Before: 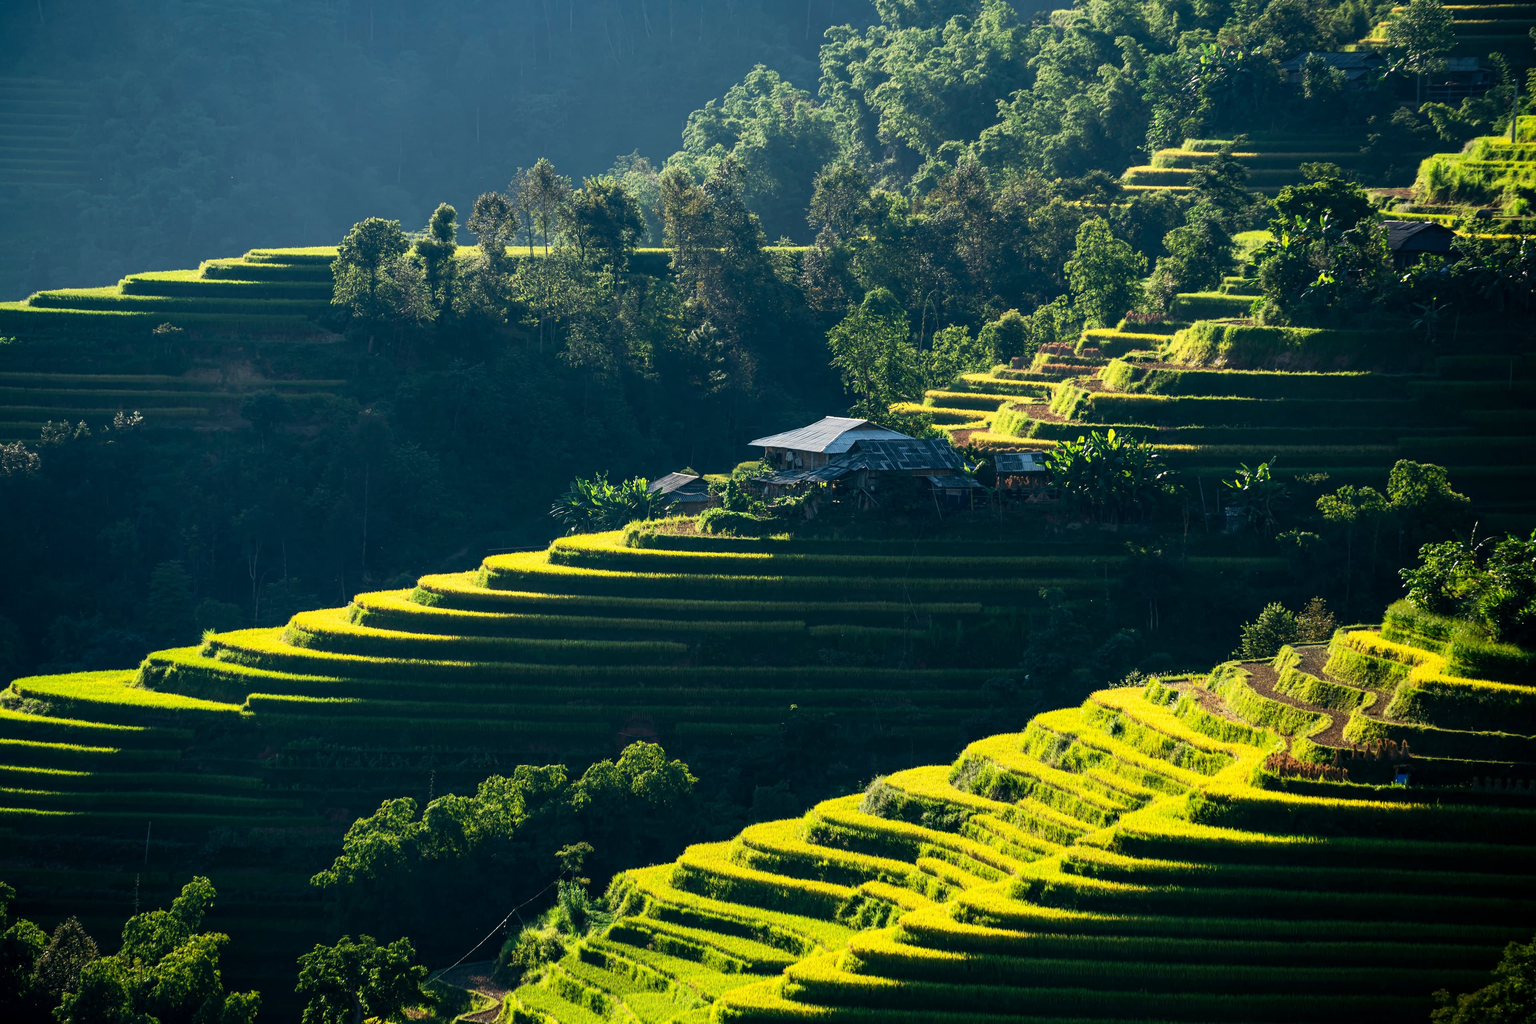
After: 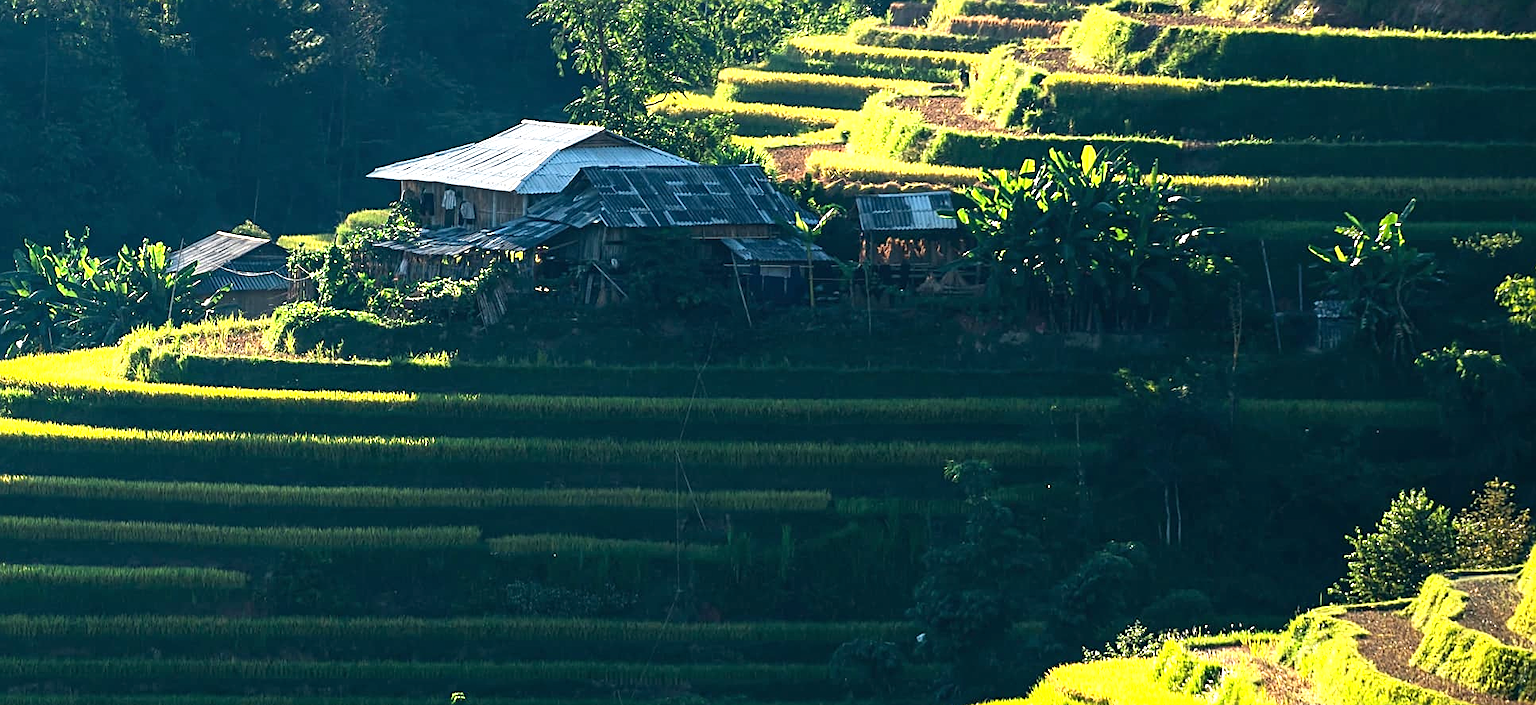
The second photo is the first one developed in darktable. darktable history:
sharpen: amount 0.492
crop: left 36.668%, top 34.786%, right 12.955%, bottom 30.504%
exposure: black level correction 0, exposure 0.893 EV, compensate highlight preservation false
